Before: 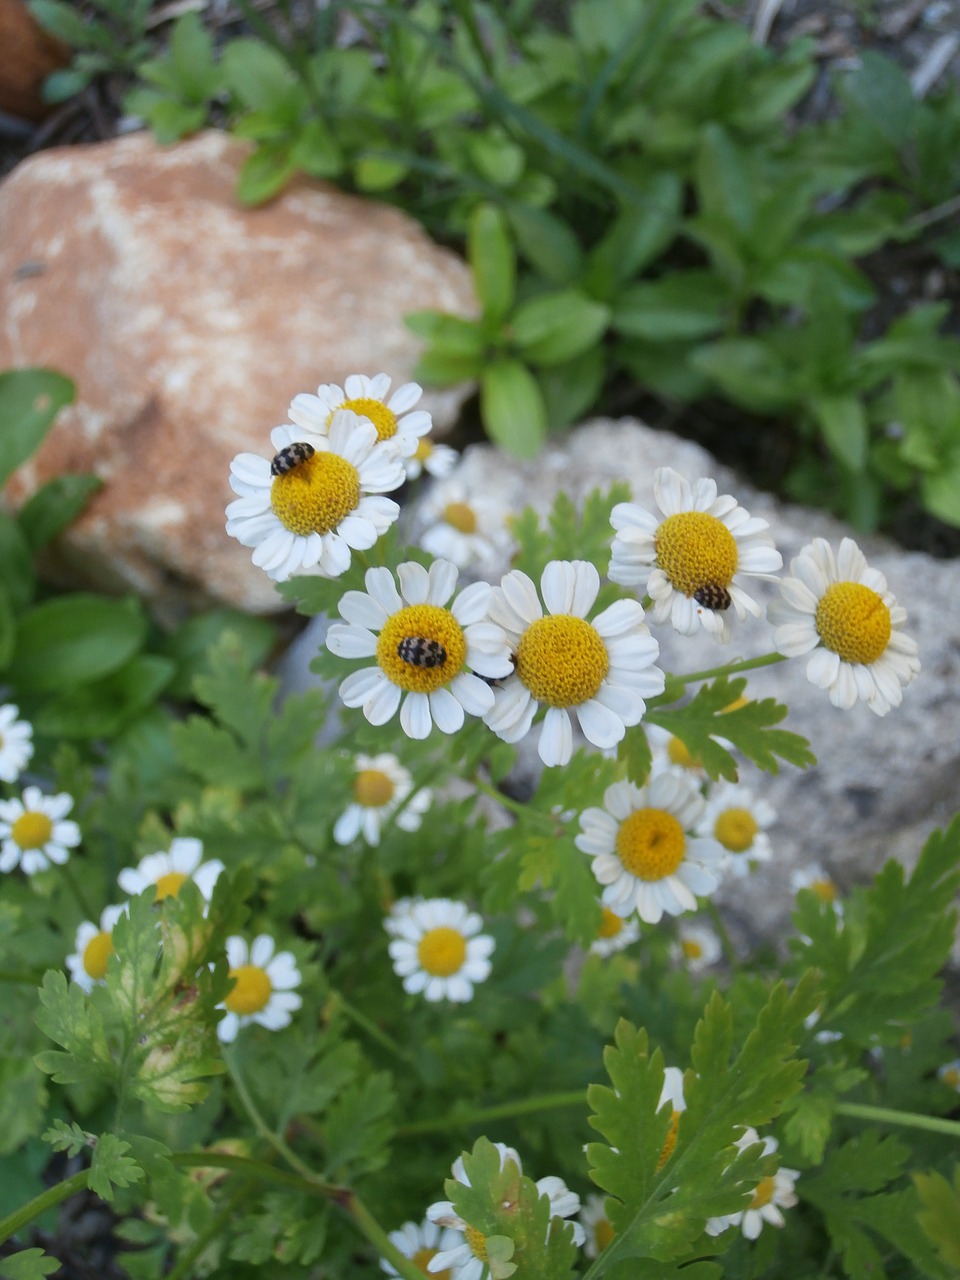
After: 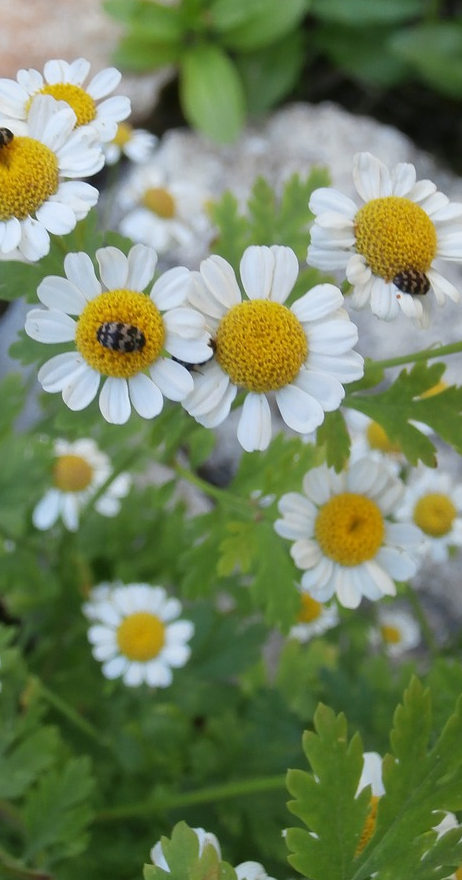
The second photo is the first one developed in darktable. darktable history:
crop: left 31.386%, top 24.625%, right 20.41%, bottom 6.592%
